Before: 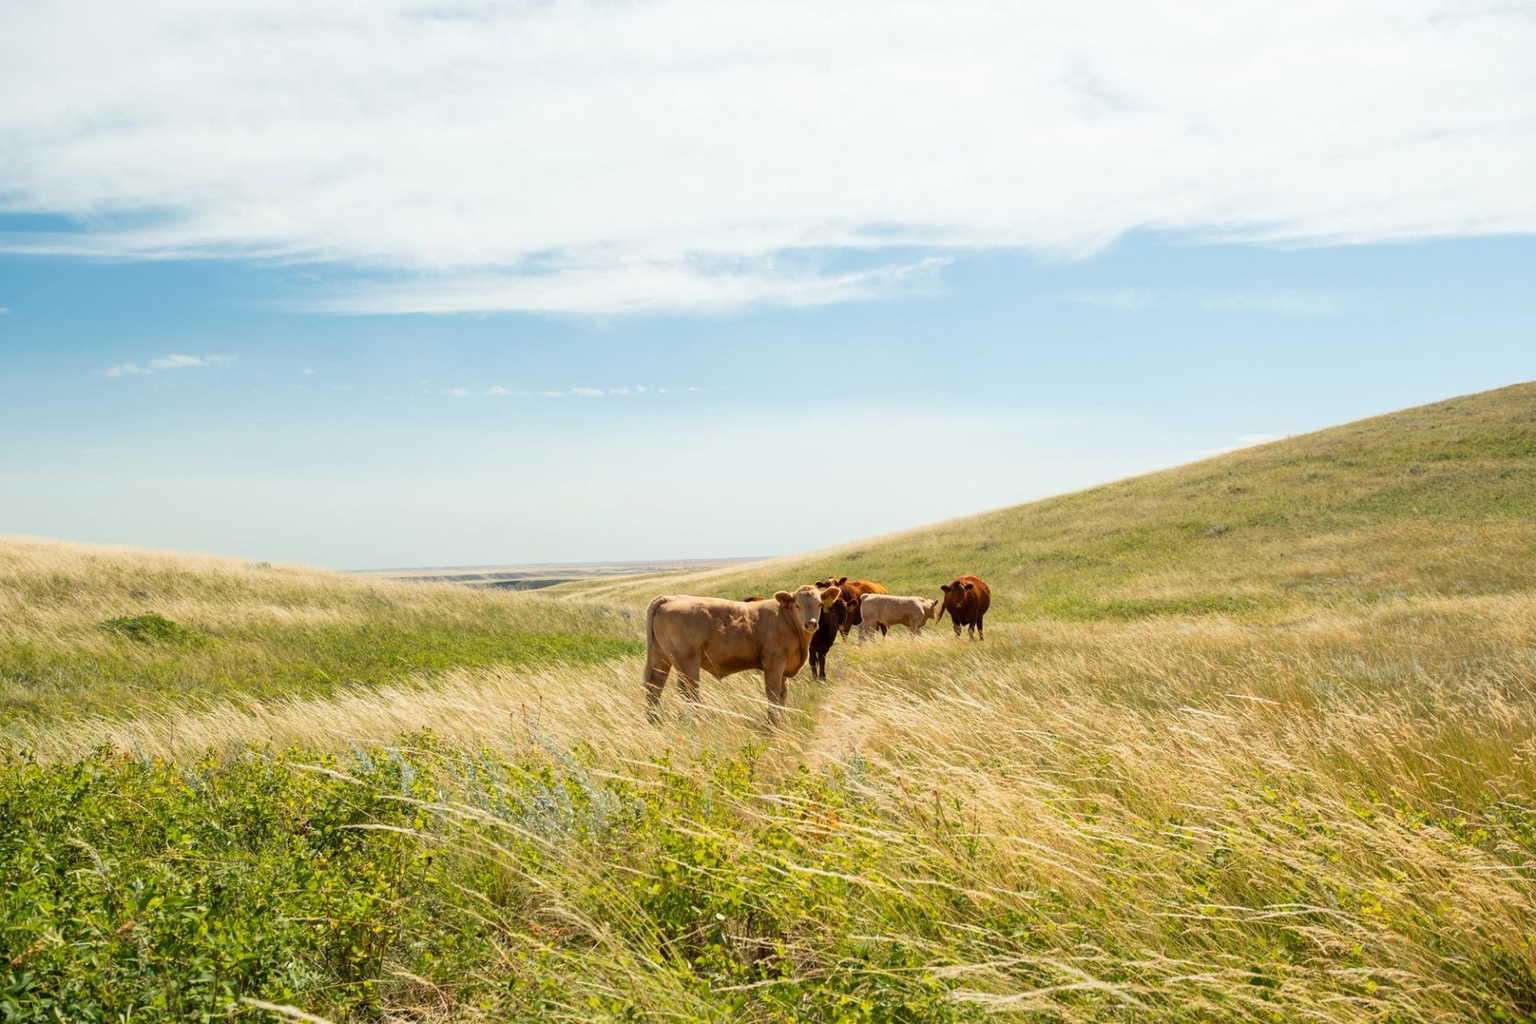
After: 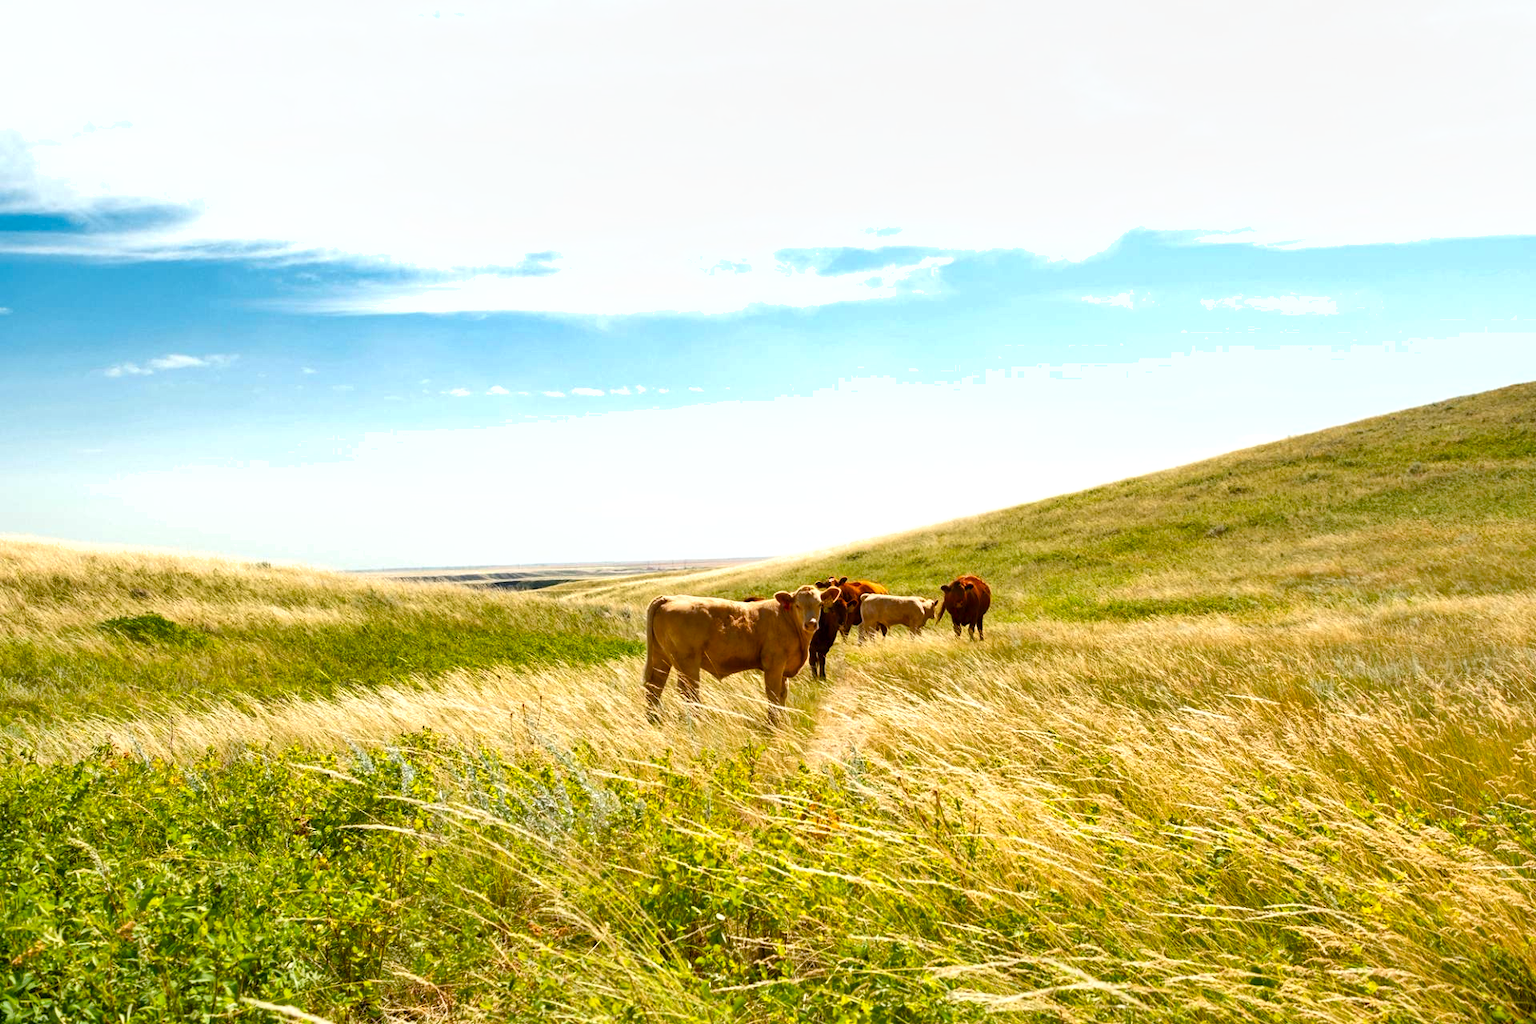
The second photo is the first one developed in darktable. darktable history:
color balance rgb: highlights gain › chroma 0.224%, highlights gain › hue 331.28°, linear chroma grading › global chroma 8.696%, perceptual saturation grading › global saturation 27.279%, perceptual saturation grading › highlights -28.41%, perceptual saturation grading › mid-tones 15.278%, perceptual saturation grading › shadows 34.42%
exposure: black level correction 0, exposure 0.498 EV, compensate highlight preservation false
shadows and highlights: soften with gaussian
color calibration: illuminant same as pipeline (D50), adaptation XYZ, x 0.346, y 0.359, temperature 5009.98 K, saturation algorithm version 1 (2020)
